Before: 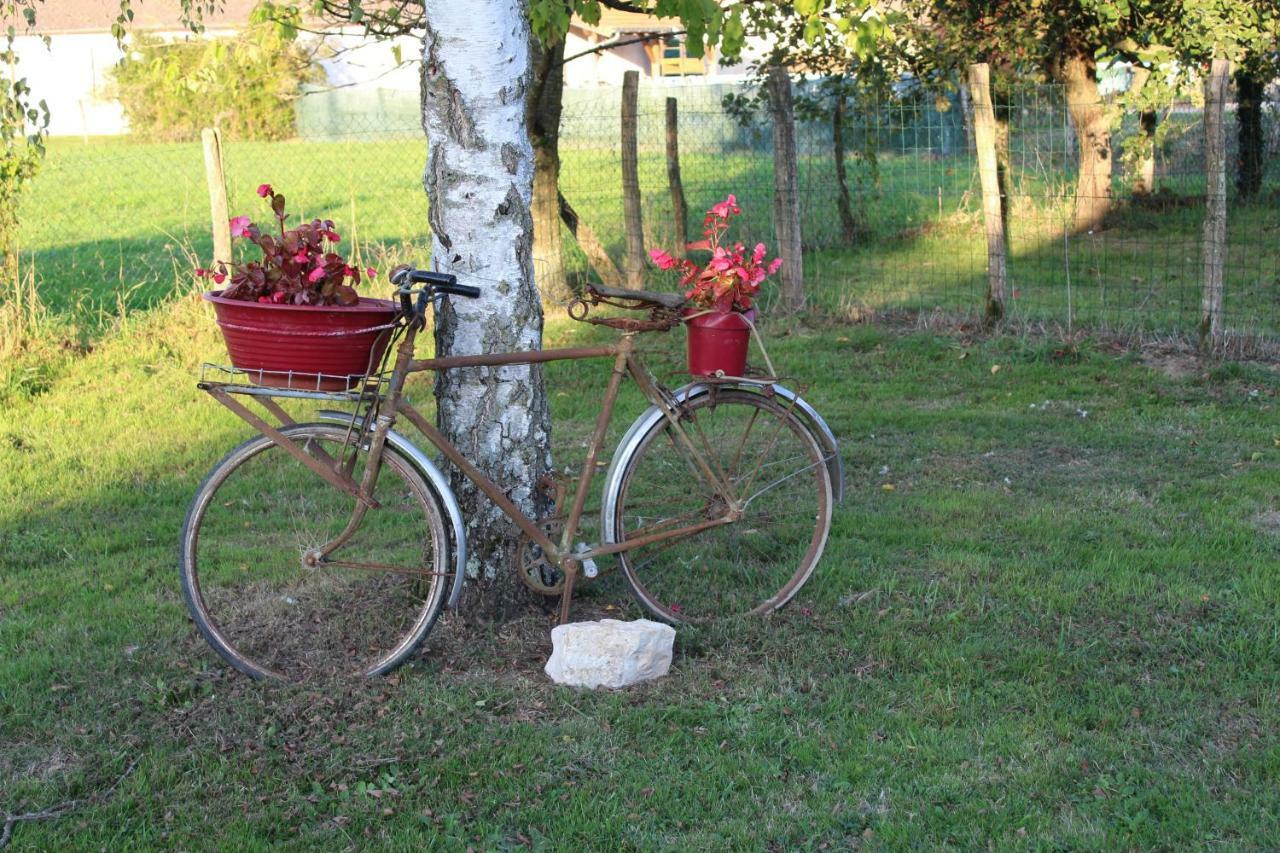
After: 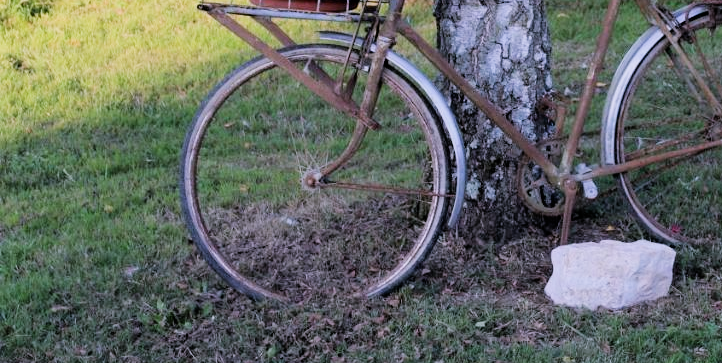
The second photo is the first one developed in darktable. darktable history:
filmic rgb: black relative exposure -5 EV, hardness 2.88, contrast 1.2, highlights saturation mix -30%
crop: top 44.483%, right 43.593%, bottom 12.892%
white balance: red 1.042, blue 1.17
